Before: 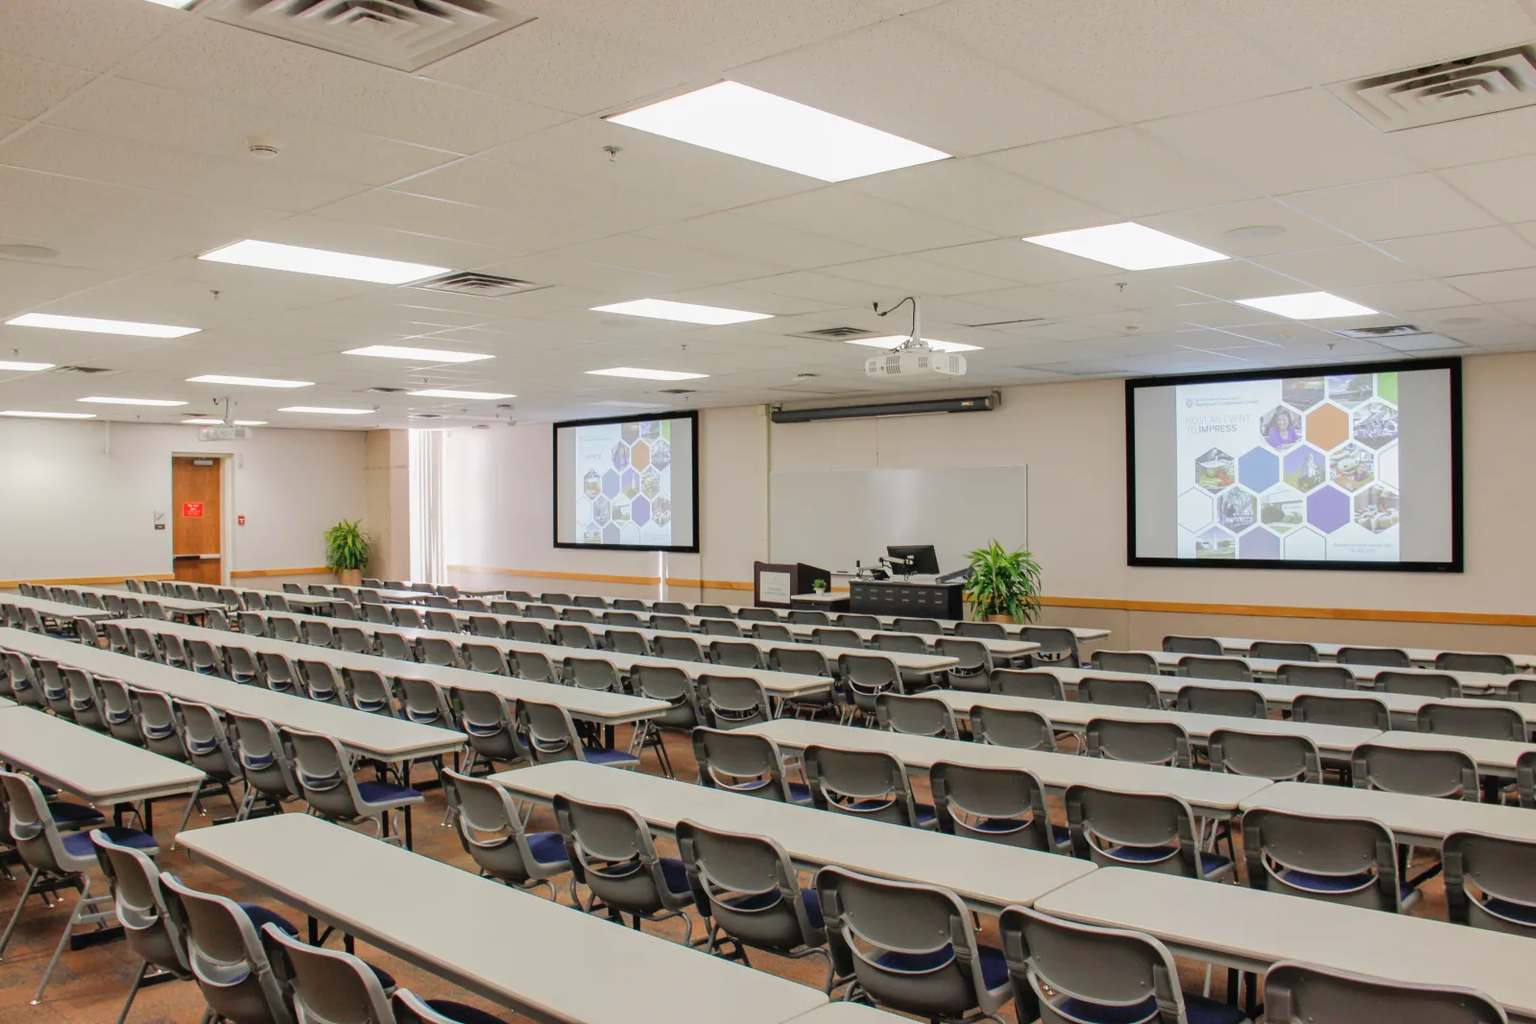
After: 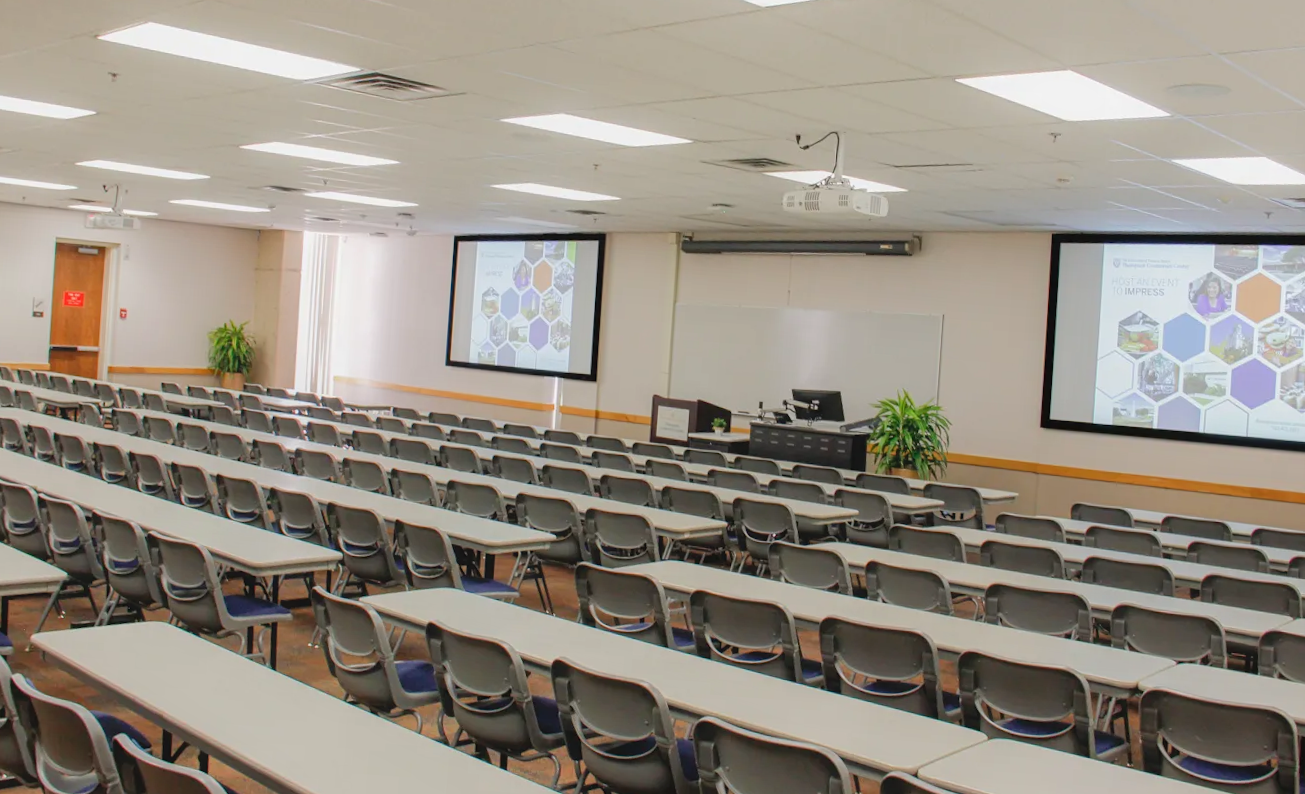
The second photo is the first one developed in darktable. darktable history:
crop and rotate: angle -4.13°, left 9.916%, top 20.846%, right 12.064%, bottom 11.766%
contrast equalizer: octaves 7, y [[0.5, 0.488, 0.462, 0.461, 0.491, 0.5], [0.5 ×6], [0.5 ×6], [0 ×6], [0 ×6]]
